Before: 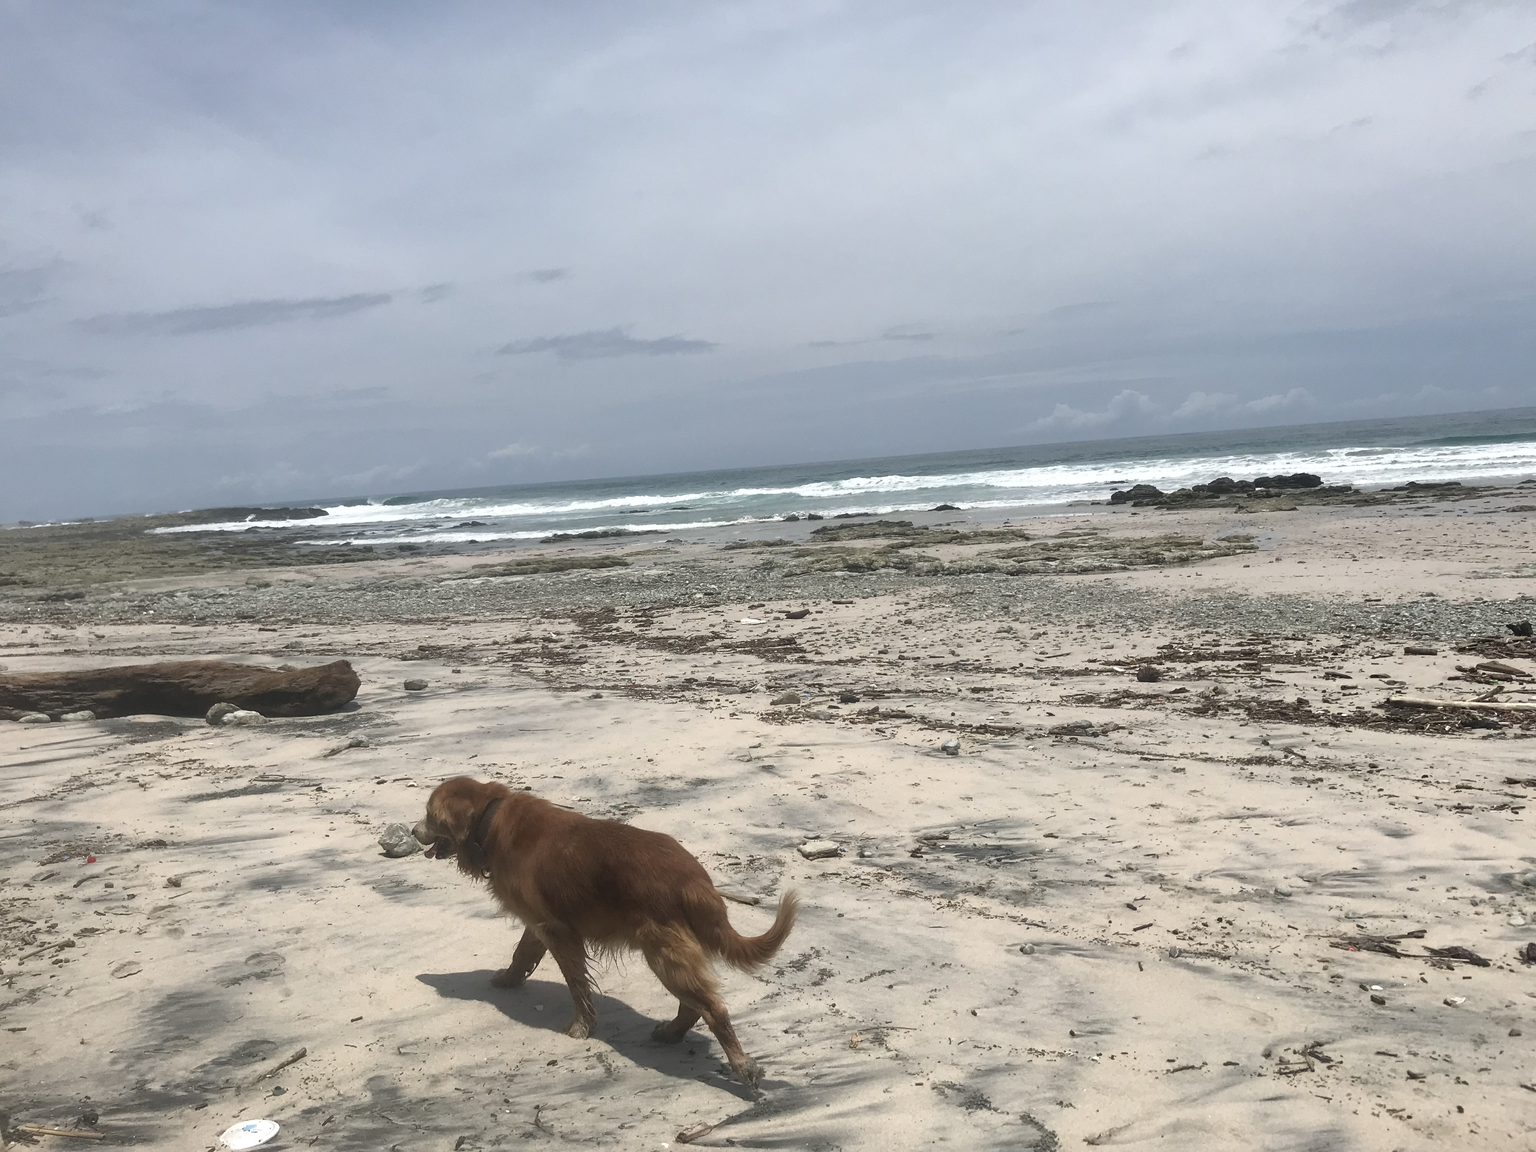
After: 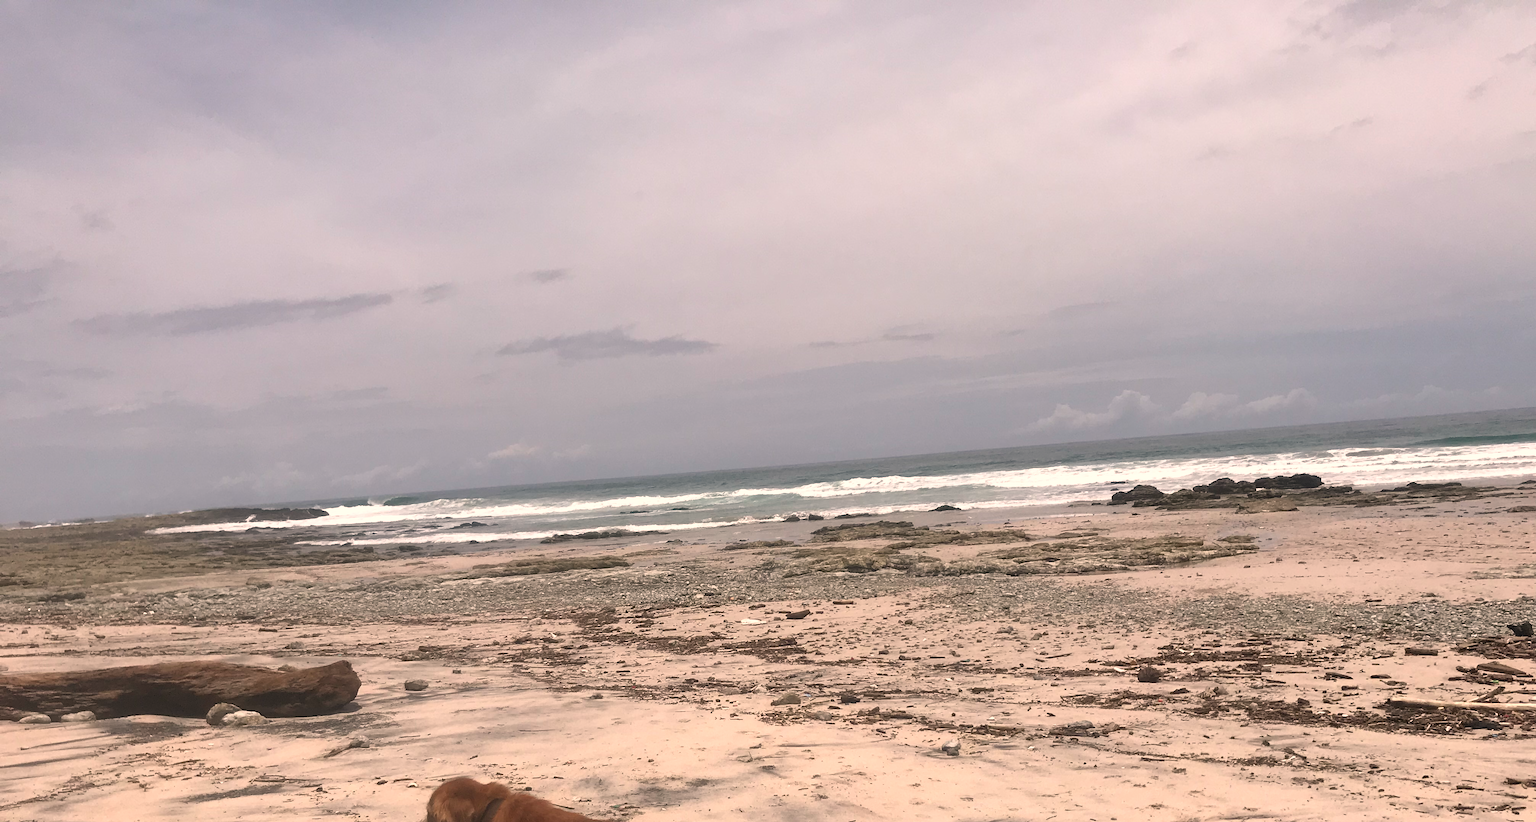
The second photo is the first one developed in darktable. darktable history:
white balance: red 1.127, blue 0.943
crop: bottom 28.576%
